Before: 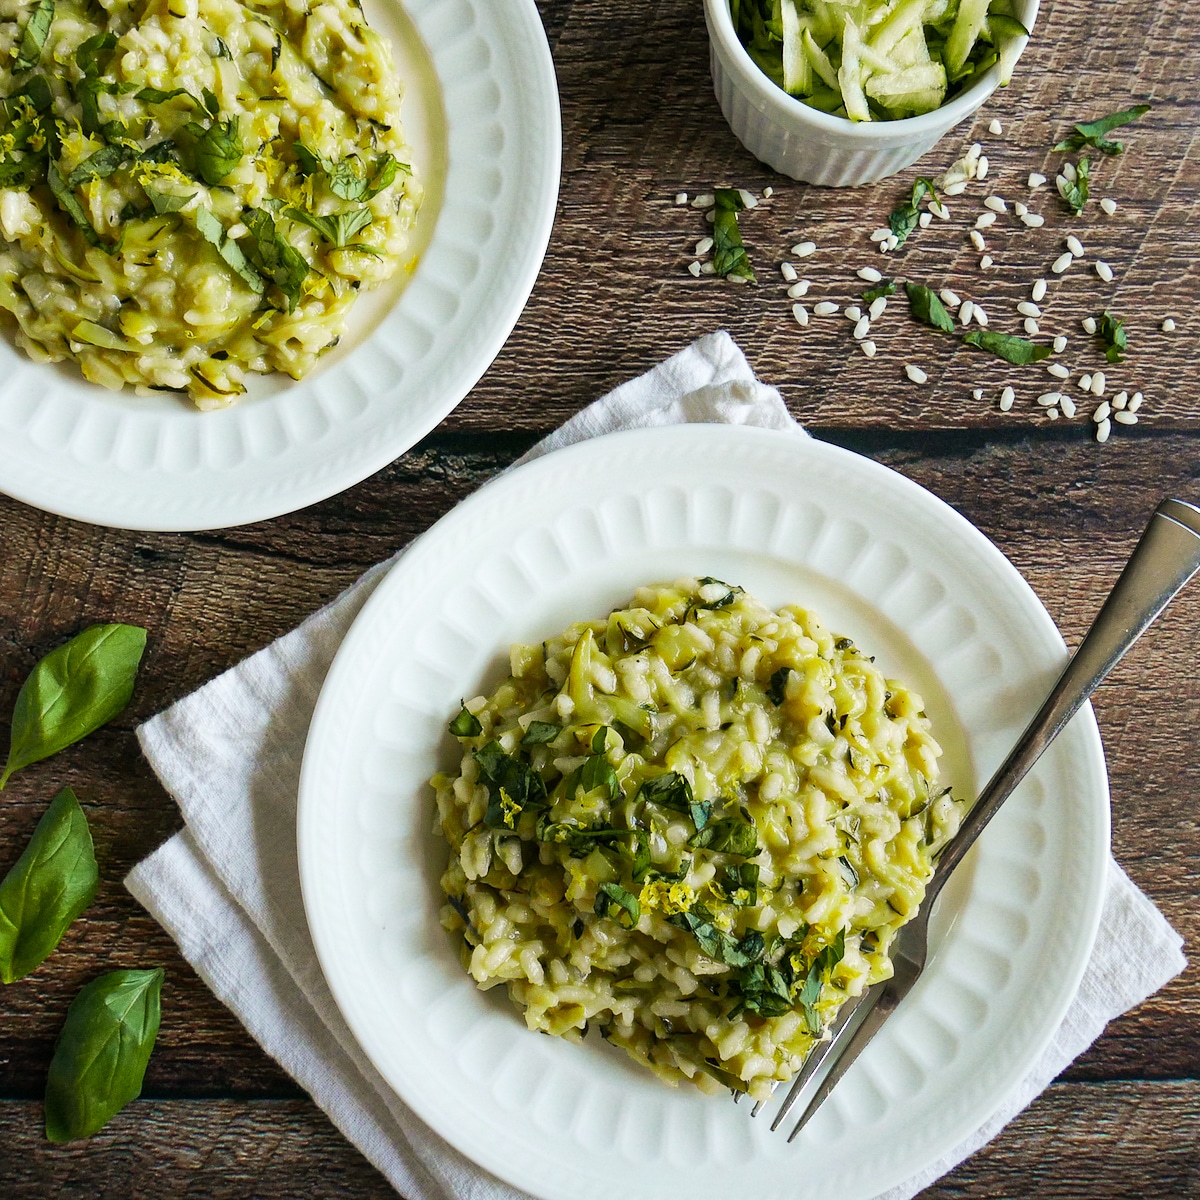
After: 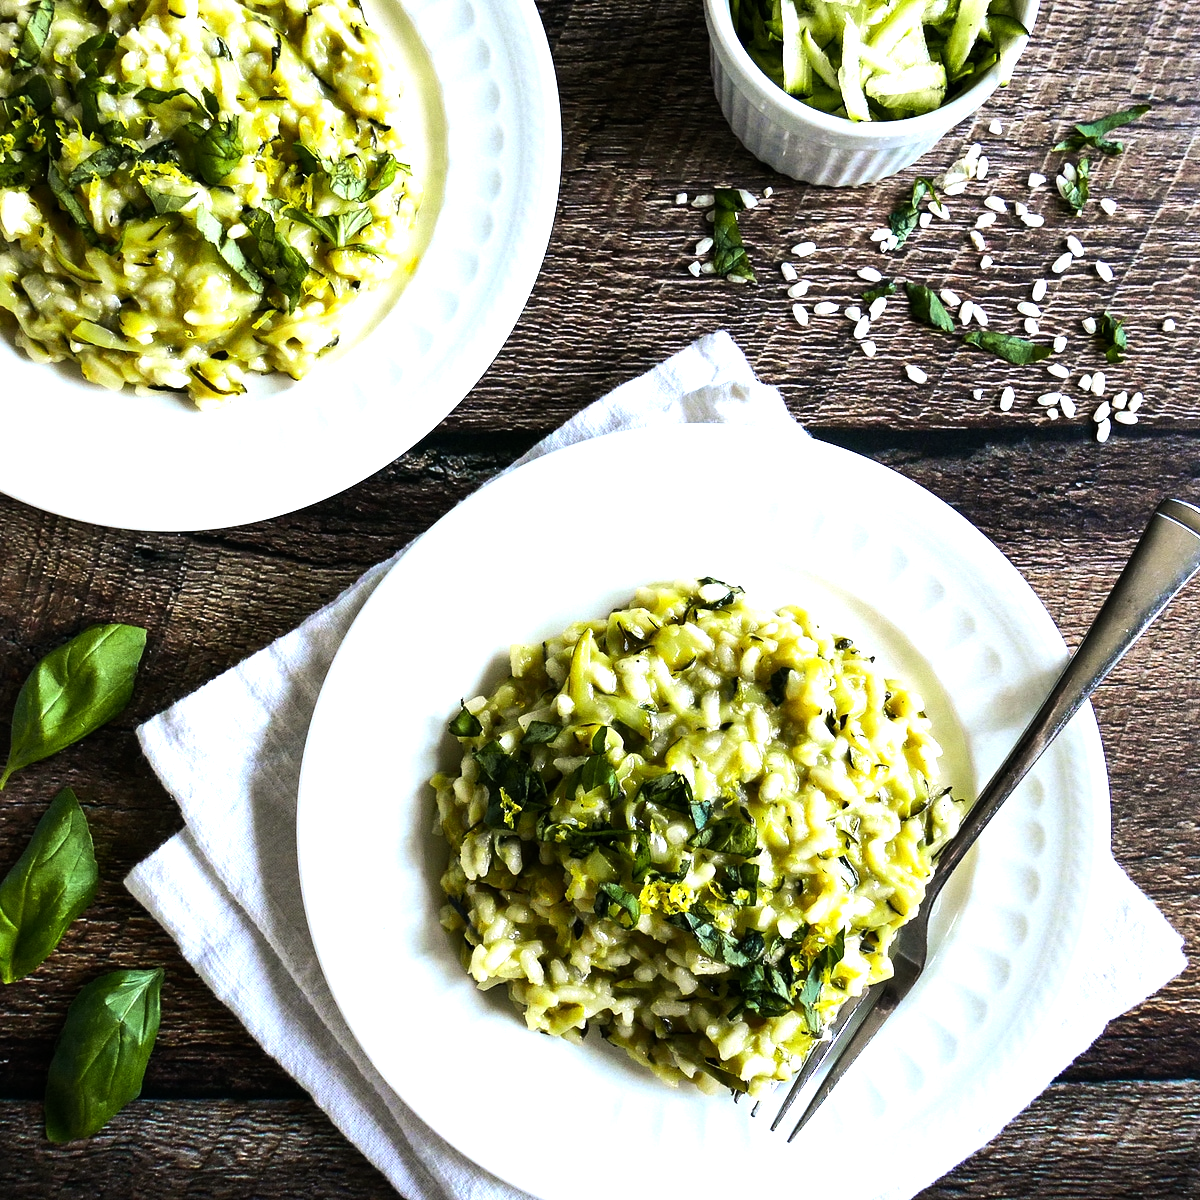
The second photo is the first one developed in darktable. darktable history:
white balance: red 0.967, blue 1.119, emerald 0.756
tone equalizer: -8 EV -1.08 EV, -7 EV -1.01 EV, -6 EV -0.867 EV, -5 EV -0.578 EV, -3 EV 0.578 EV, -2 EV 0.867 EV, -1 EV 1.01 EV, +0 EV 1.08 EV, edges refinement/feathering 500, mask exposure compensation -1.57 EV, preserve details no
